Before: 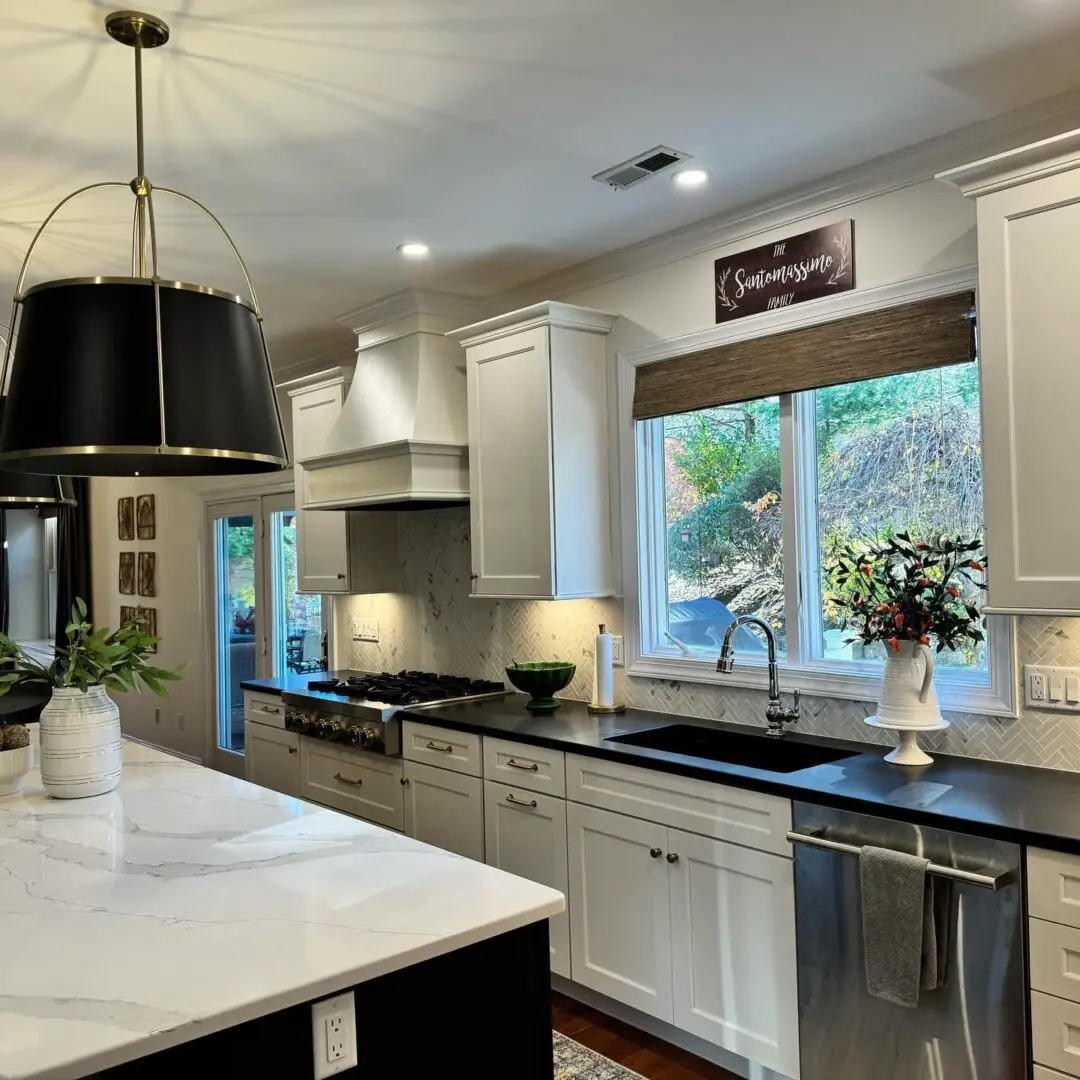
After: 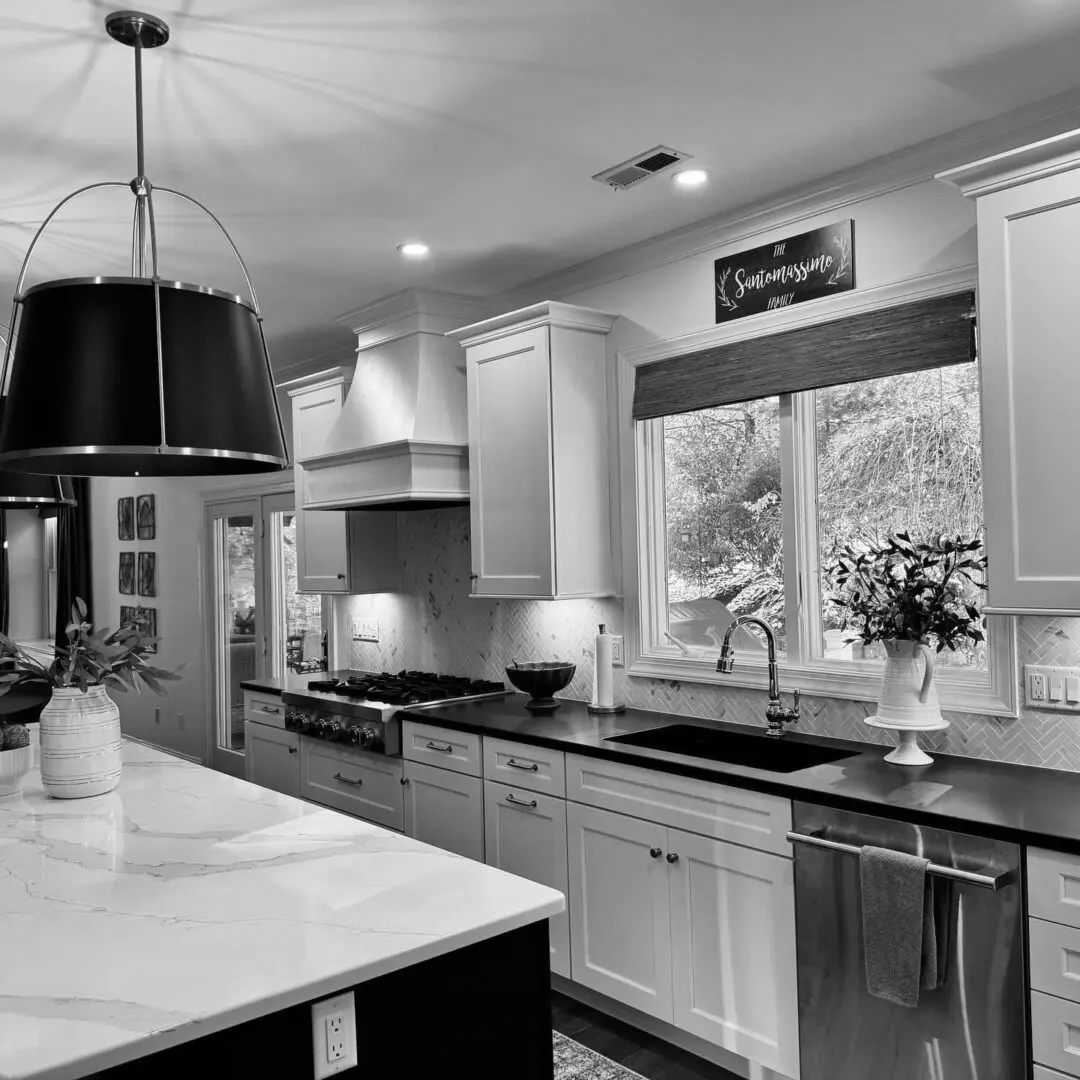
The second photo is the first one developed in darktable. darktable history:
contrast brightness saturation: saturation -1
